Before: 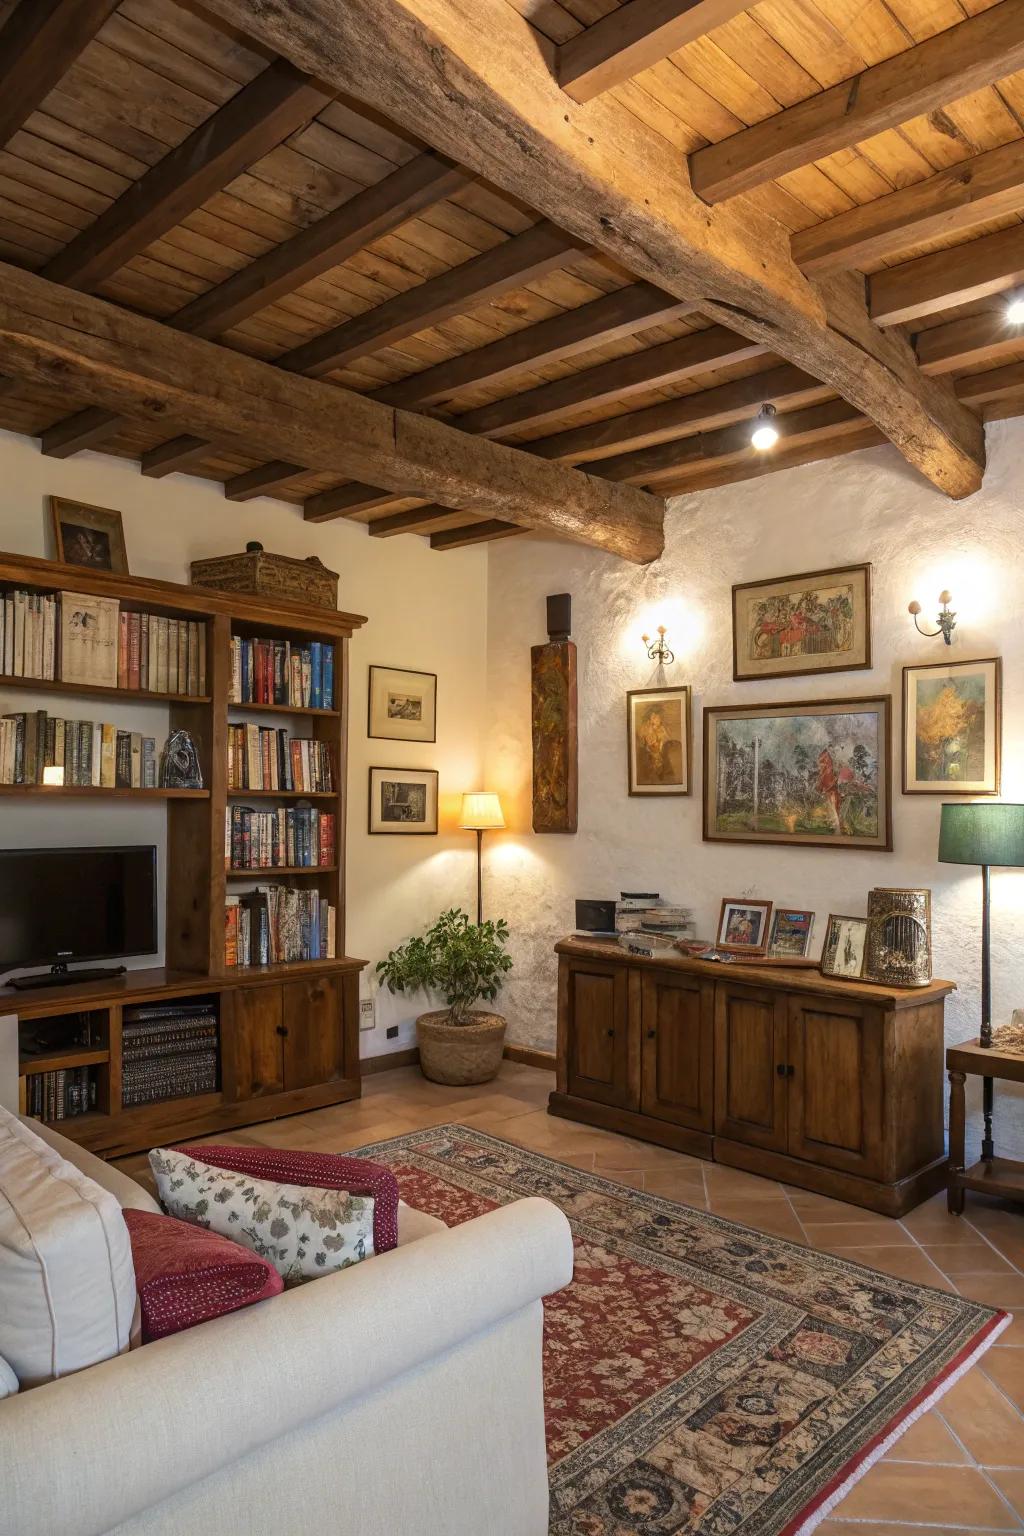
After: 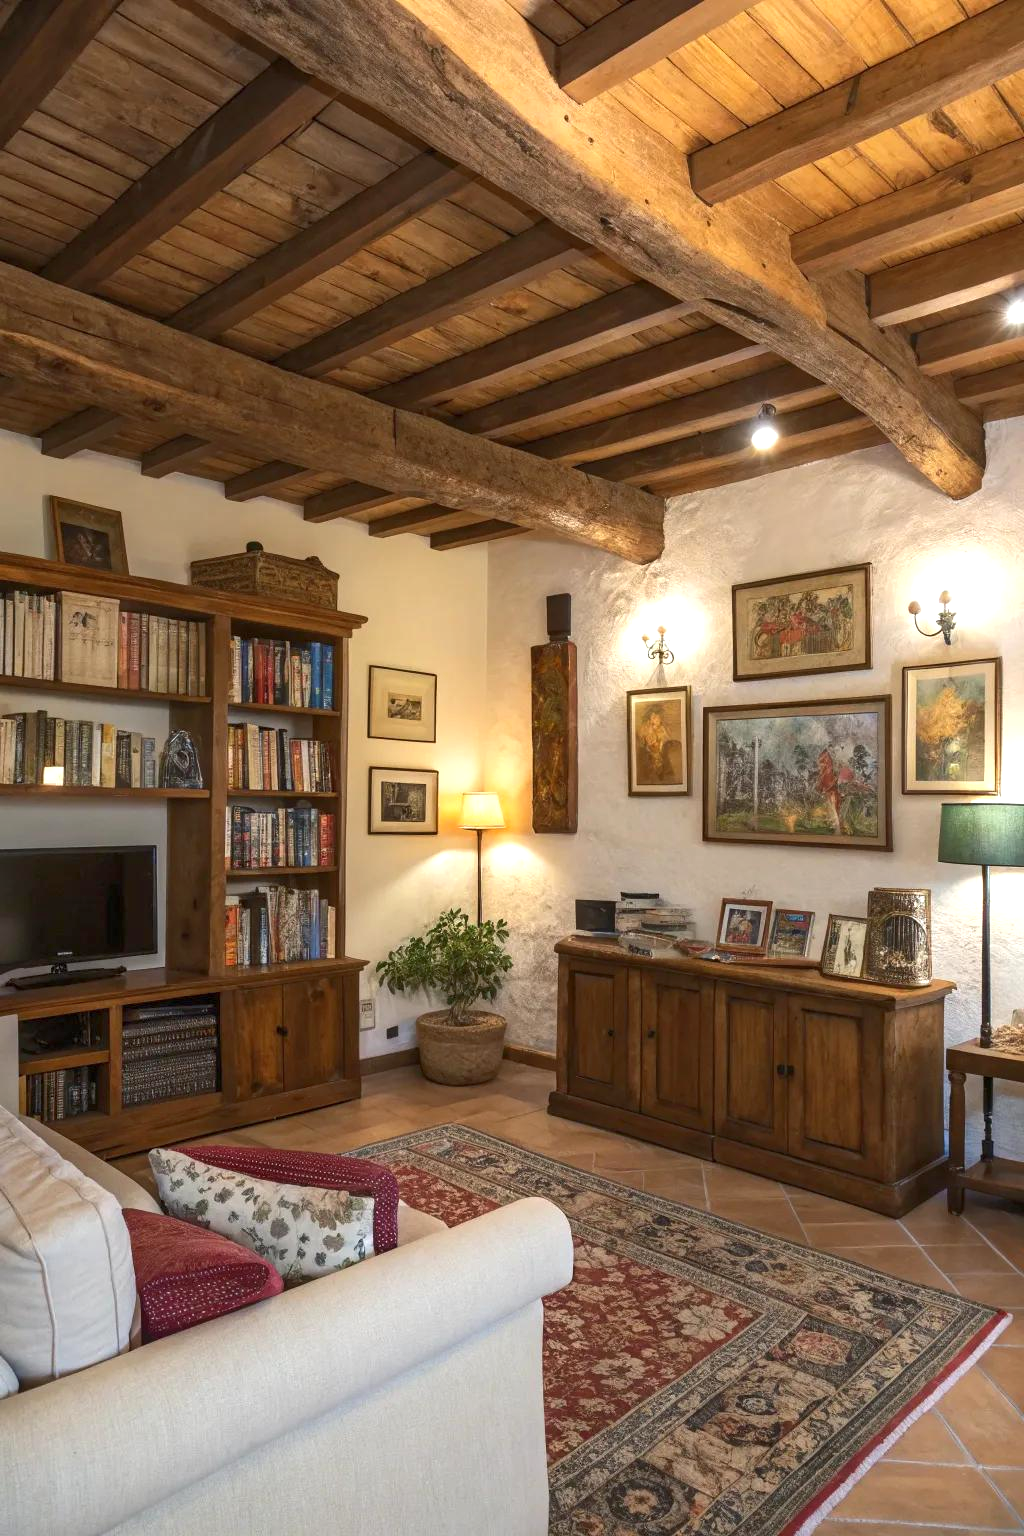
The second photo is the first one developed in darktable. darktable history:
tone equalizer: -8 EV 0.259 EV, -7 EV 0.434 EV, -6 EV 0.393 EV, -5 EV 0.284 EV, -3 EV -0.27 EV, -2 EV -0.434 EV, -1 EV -0.429 EV, +0 EV -0.254 EV
shadows and highlights: shadows 29.66, highlights -30.24, highlights color adjustment 52.63%, low approximation 0.01, soften with gaussian
exposure: exposure 0.6 EV, compensate highlight preservation false
